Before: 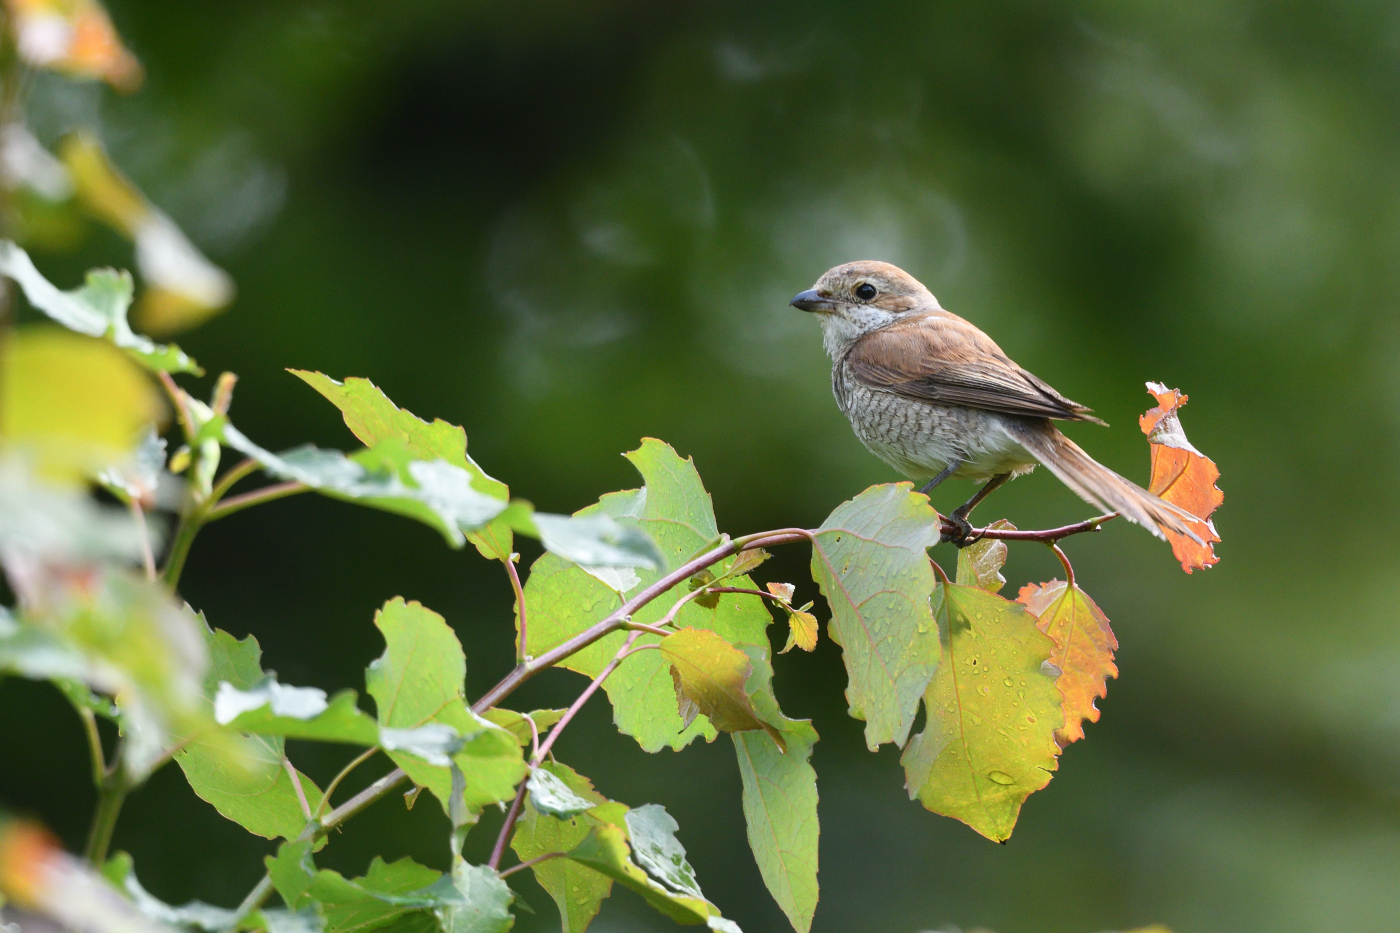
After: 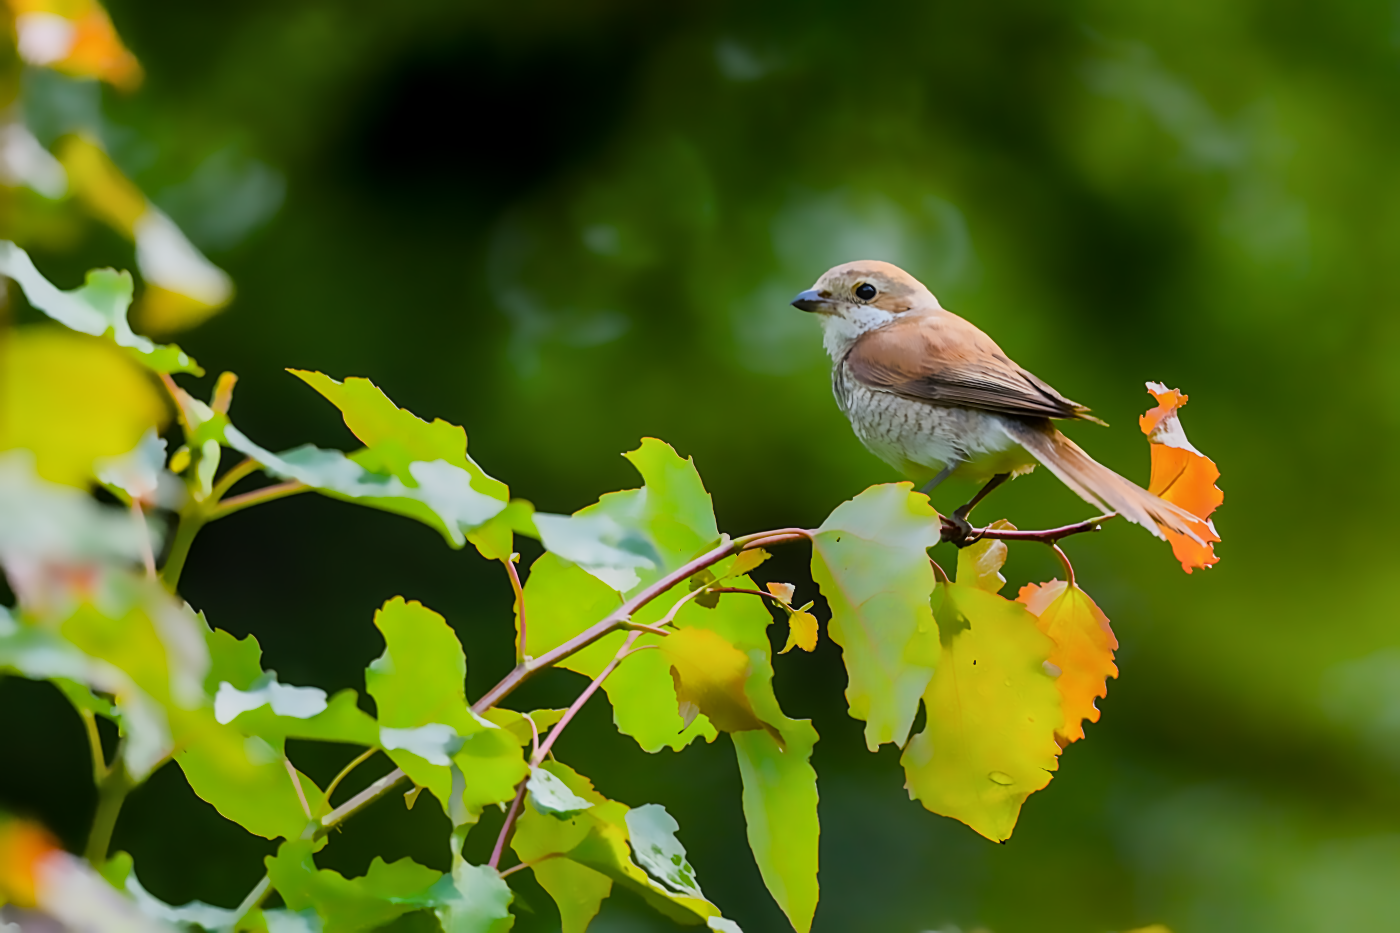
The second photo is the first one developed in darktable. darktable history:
astrophoto denoise: patch size 1, strength 100%, luma 100%
sharpen: on, module defaults
local contrast: on, module defaults
filmic rgb: hardness 4.17
color balance rgb: linear chroma grading › global chroma 23.15%, perceptual saturation grading › global saturation 28.7%, perceptual saturation grading › mid-tones 12.04%, perceptual saturation grading › shadows 10.19%, global vibrance 22.22%
